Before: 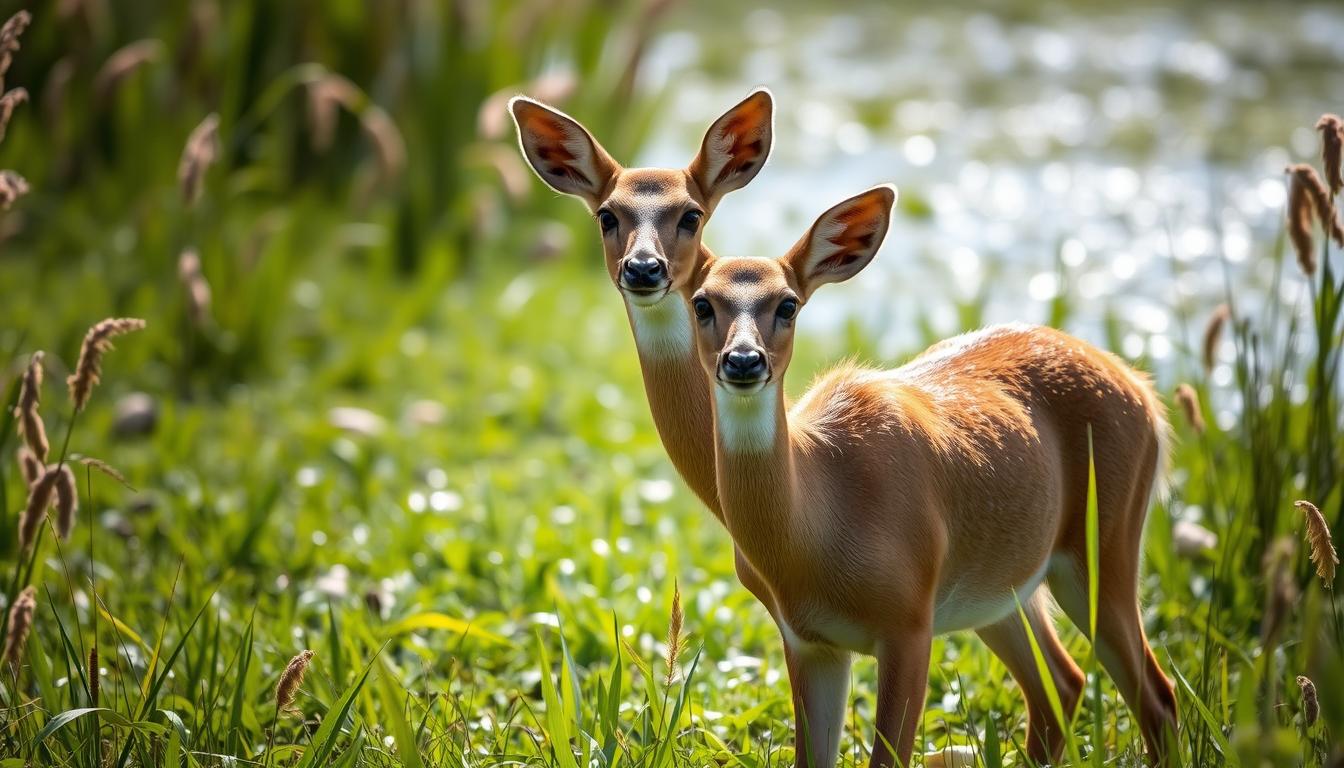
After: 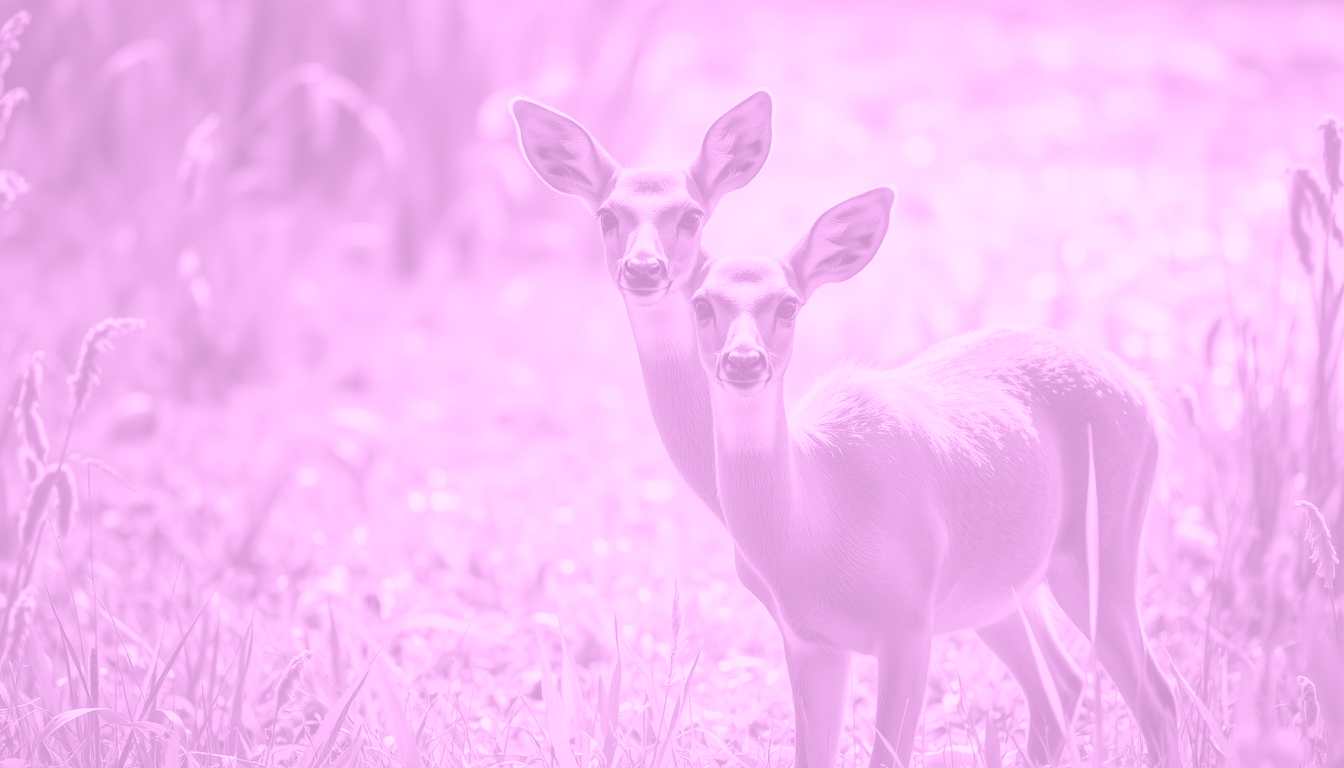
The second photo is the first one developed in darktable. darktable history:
colorize: hue 331.2°, saturation 75%, source mix 30.28%, lightness 70.52%, version 1
velvia: on, module defaults
color balance rgb: perceptual saturation grading › global saturation 25%, global vibrance 10%
